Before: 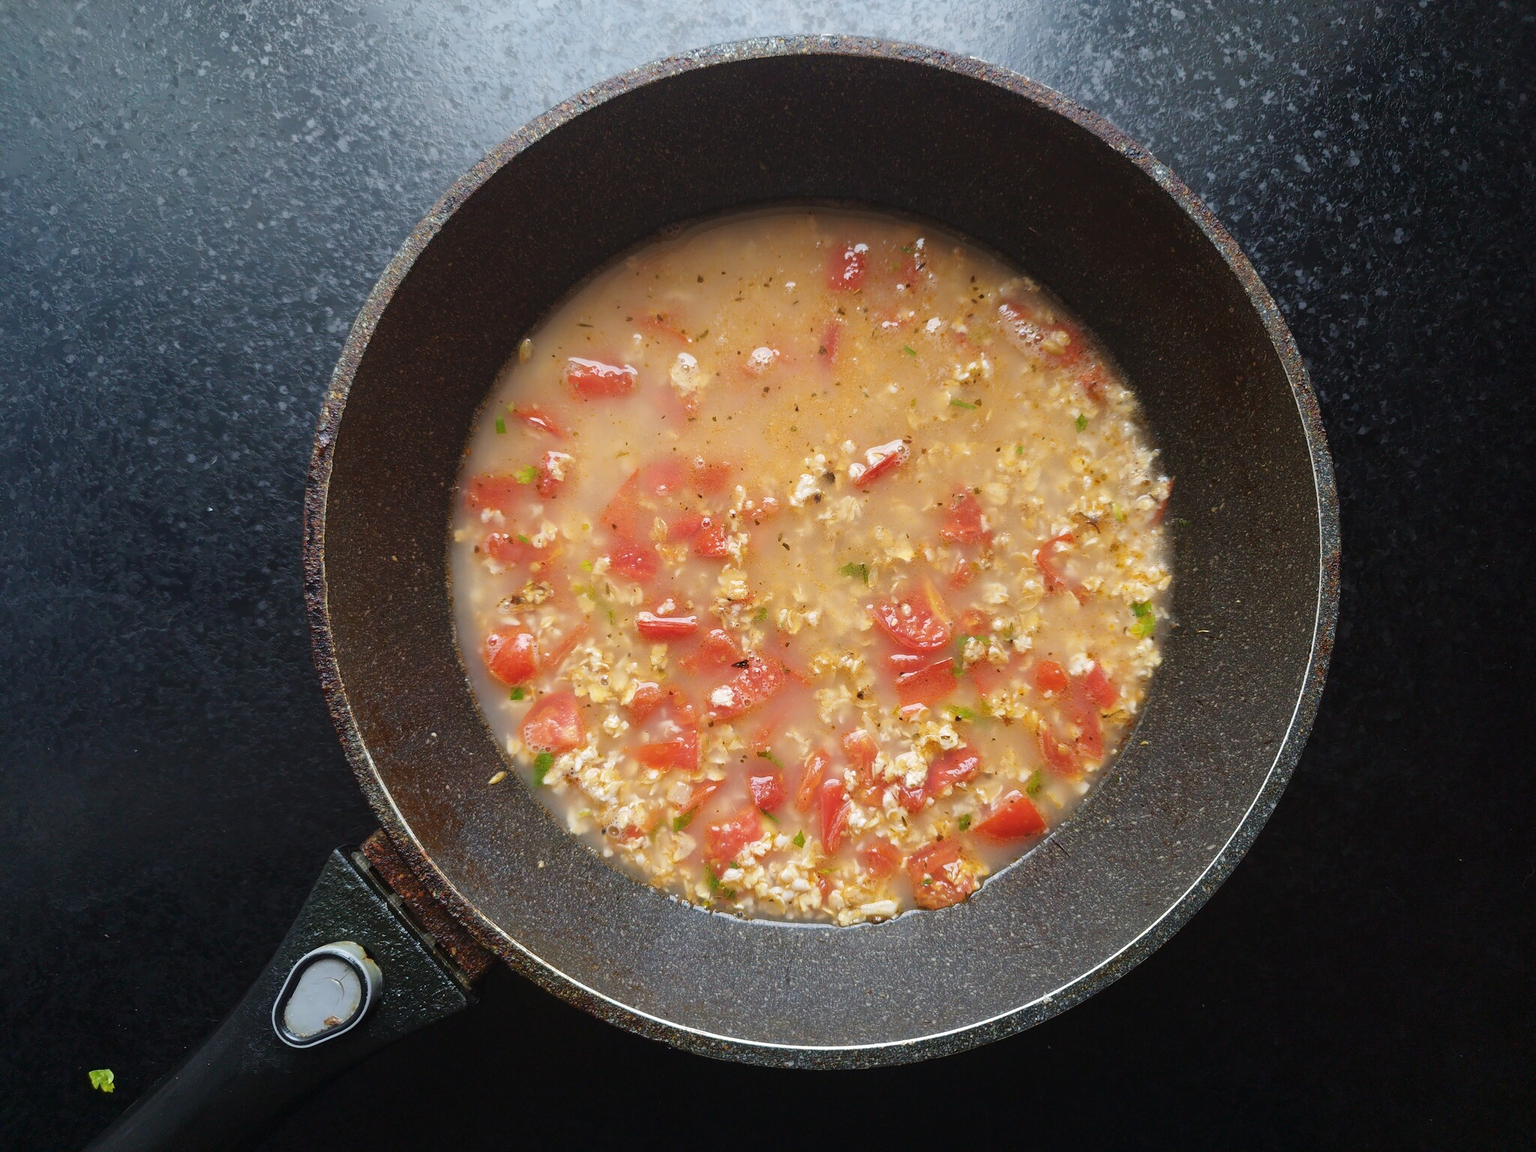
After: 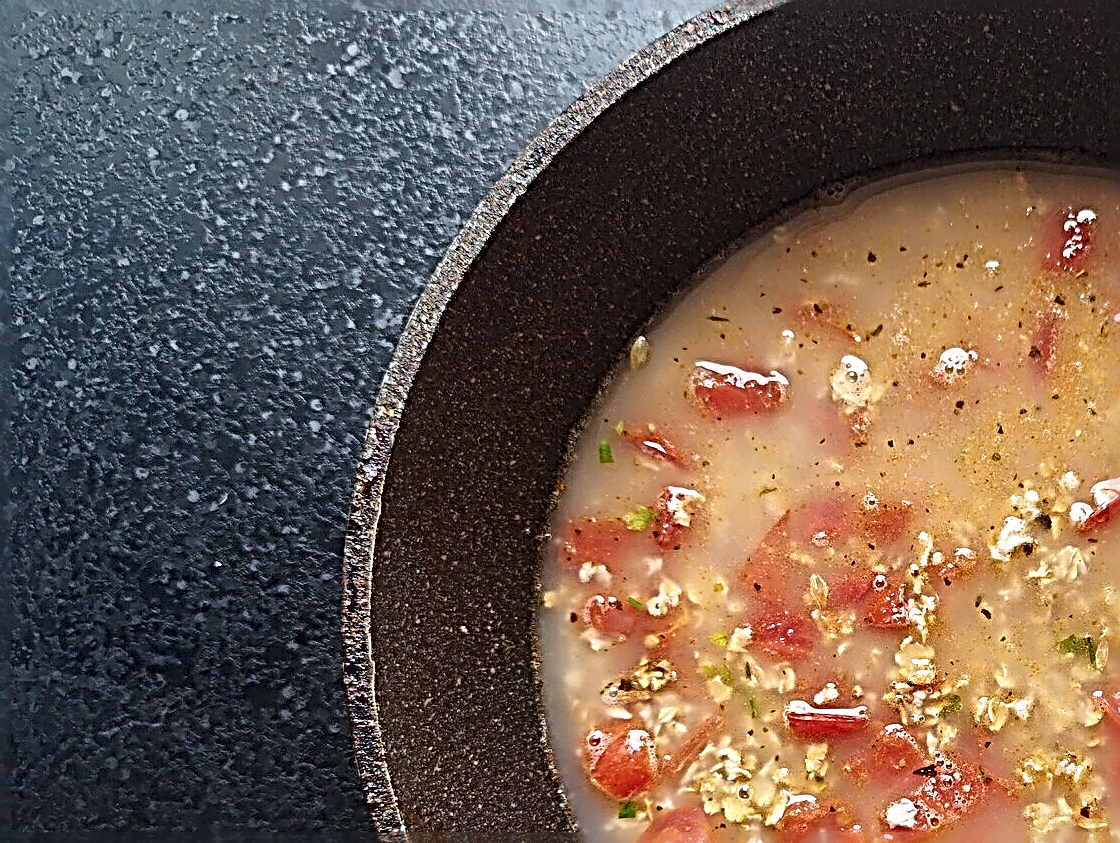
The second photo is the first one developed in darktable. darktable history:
crop and rotate: left 3.047%, top 7.509%, right 42.236%, bottom 37.598%
sharpen: radius 4.001, amount 2
local contrast: mode bilateral grid, contrast 25, coarseness 60, detail 151%, midtone range 0.2
